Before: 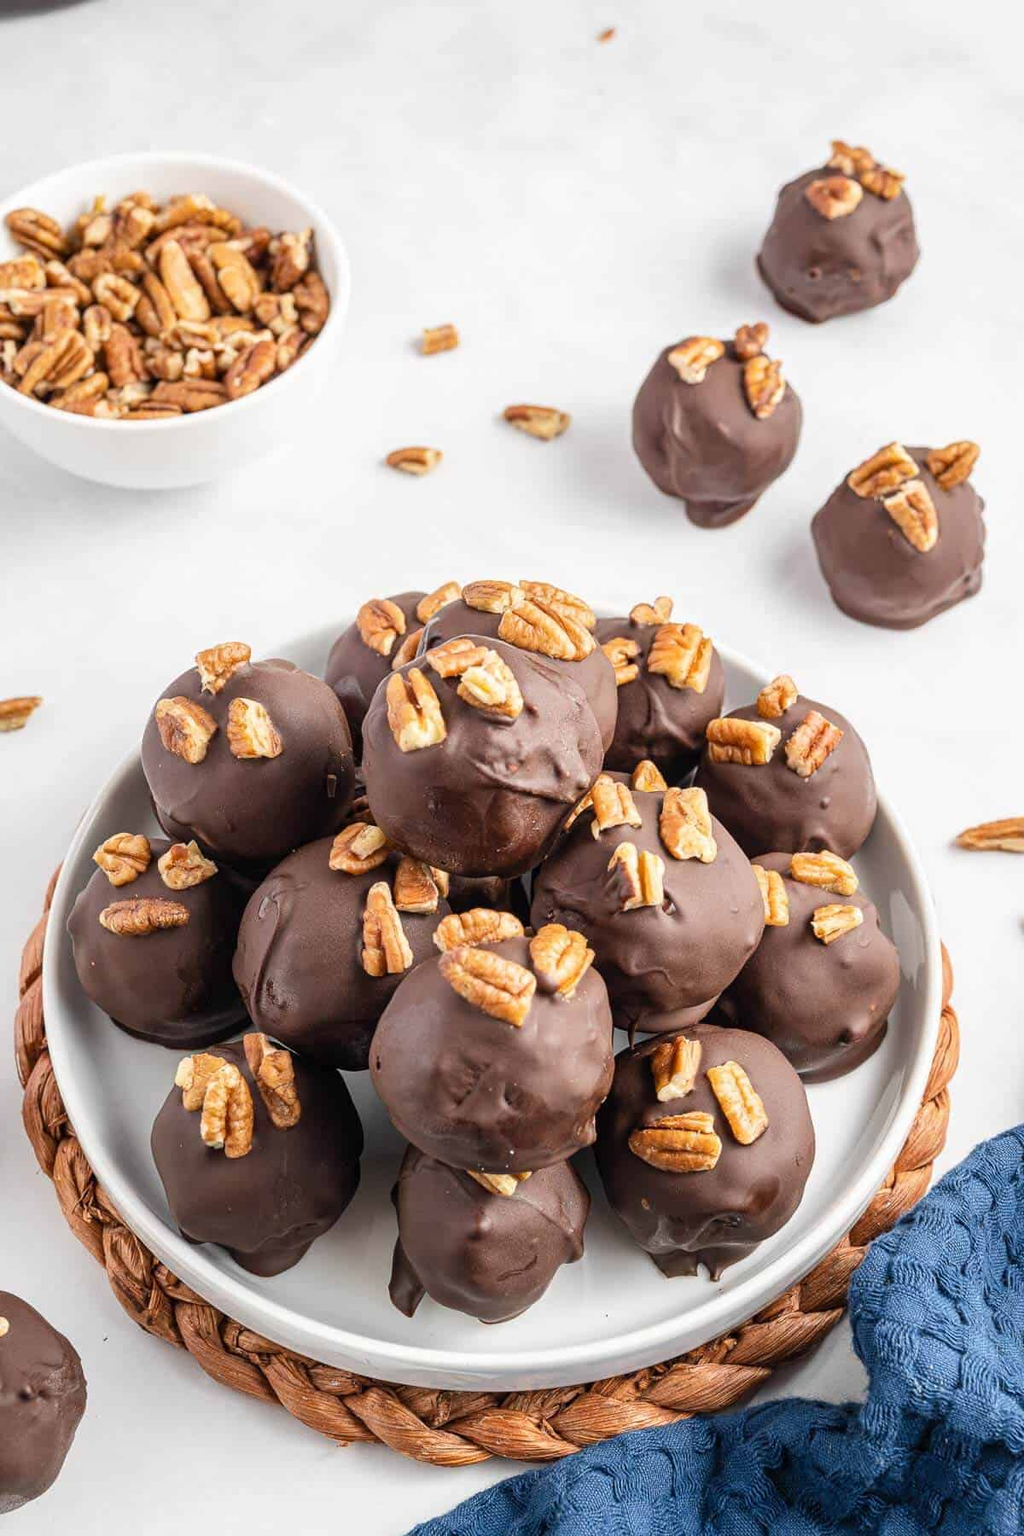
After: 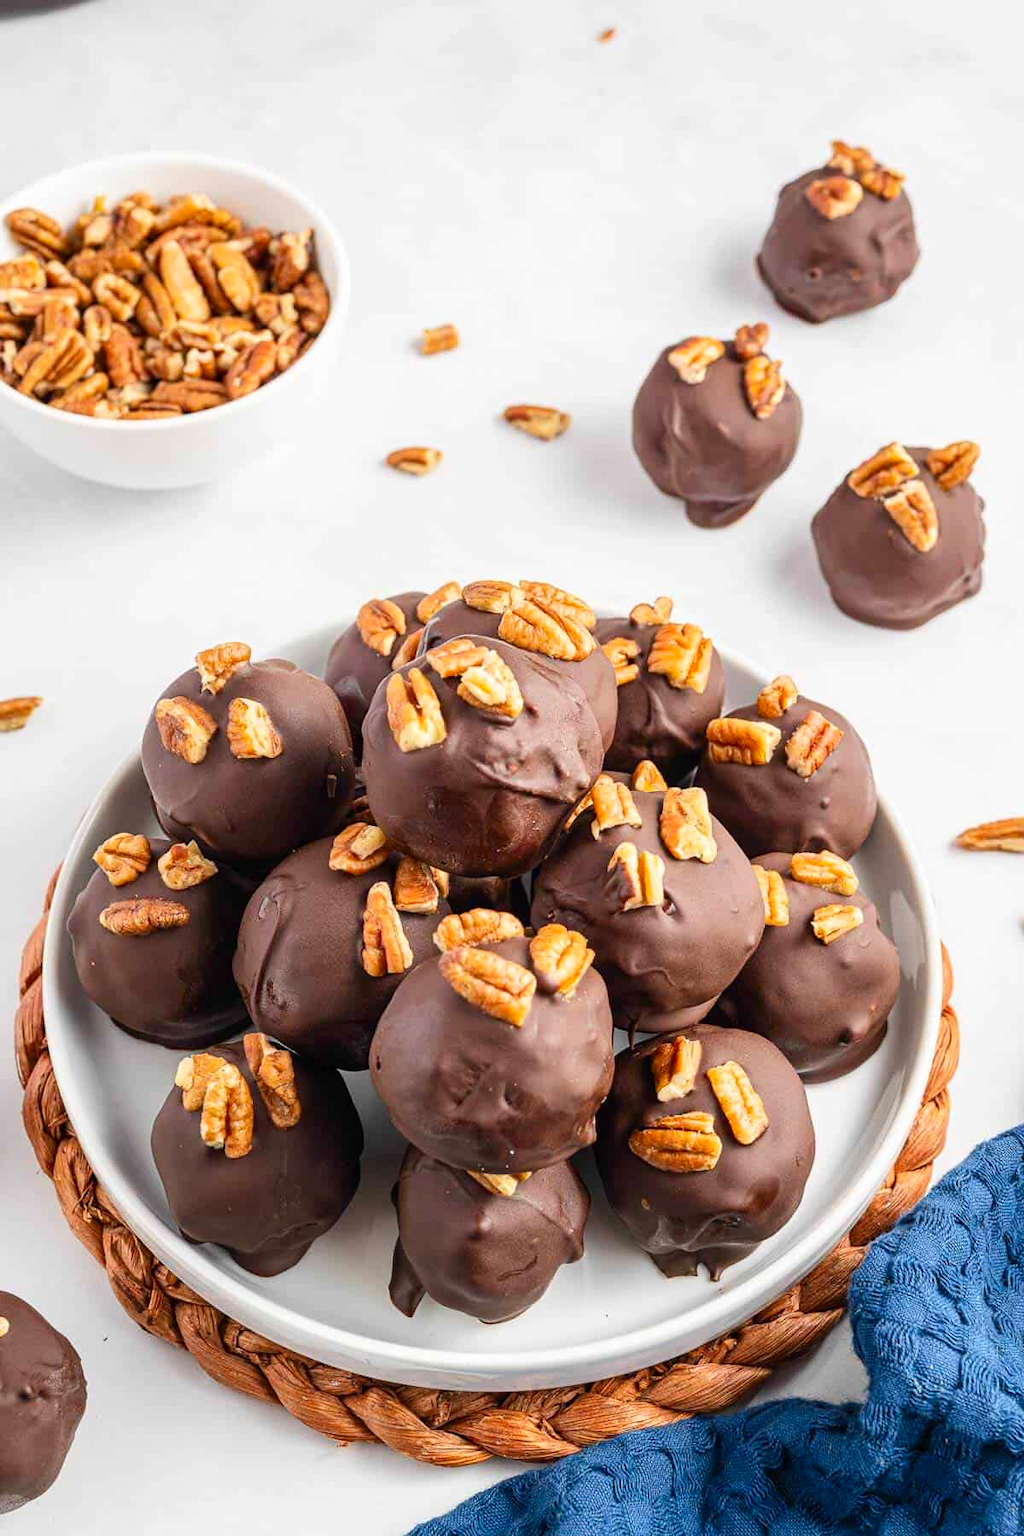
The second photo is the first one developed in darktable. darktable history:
contrast brightness saturation: contrast 0.089, saturation 0.276
